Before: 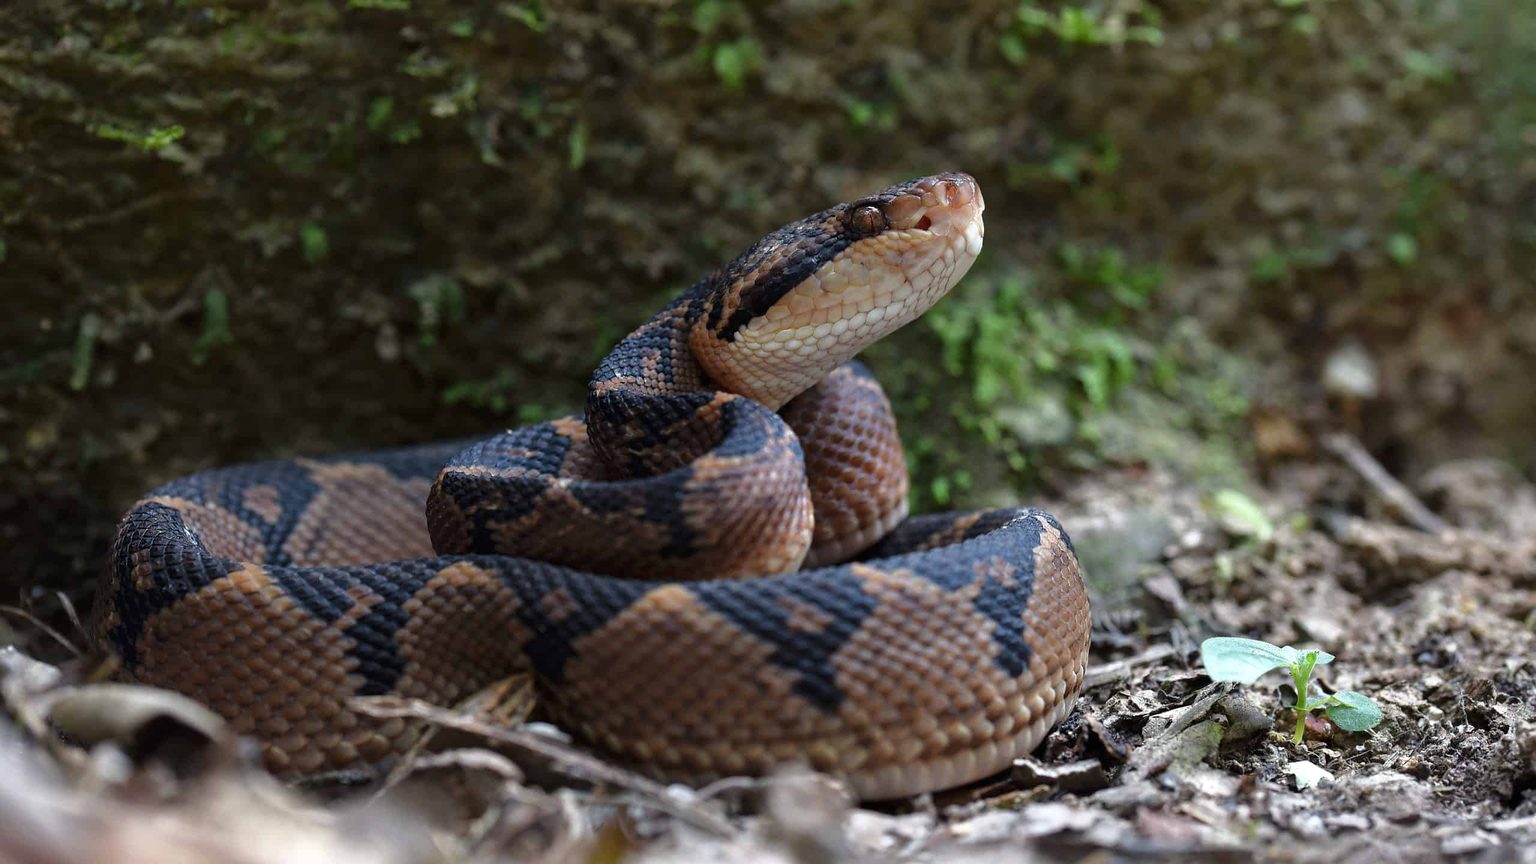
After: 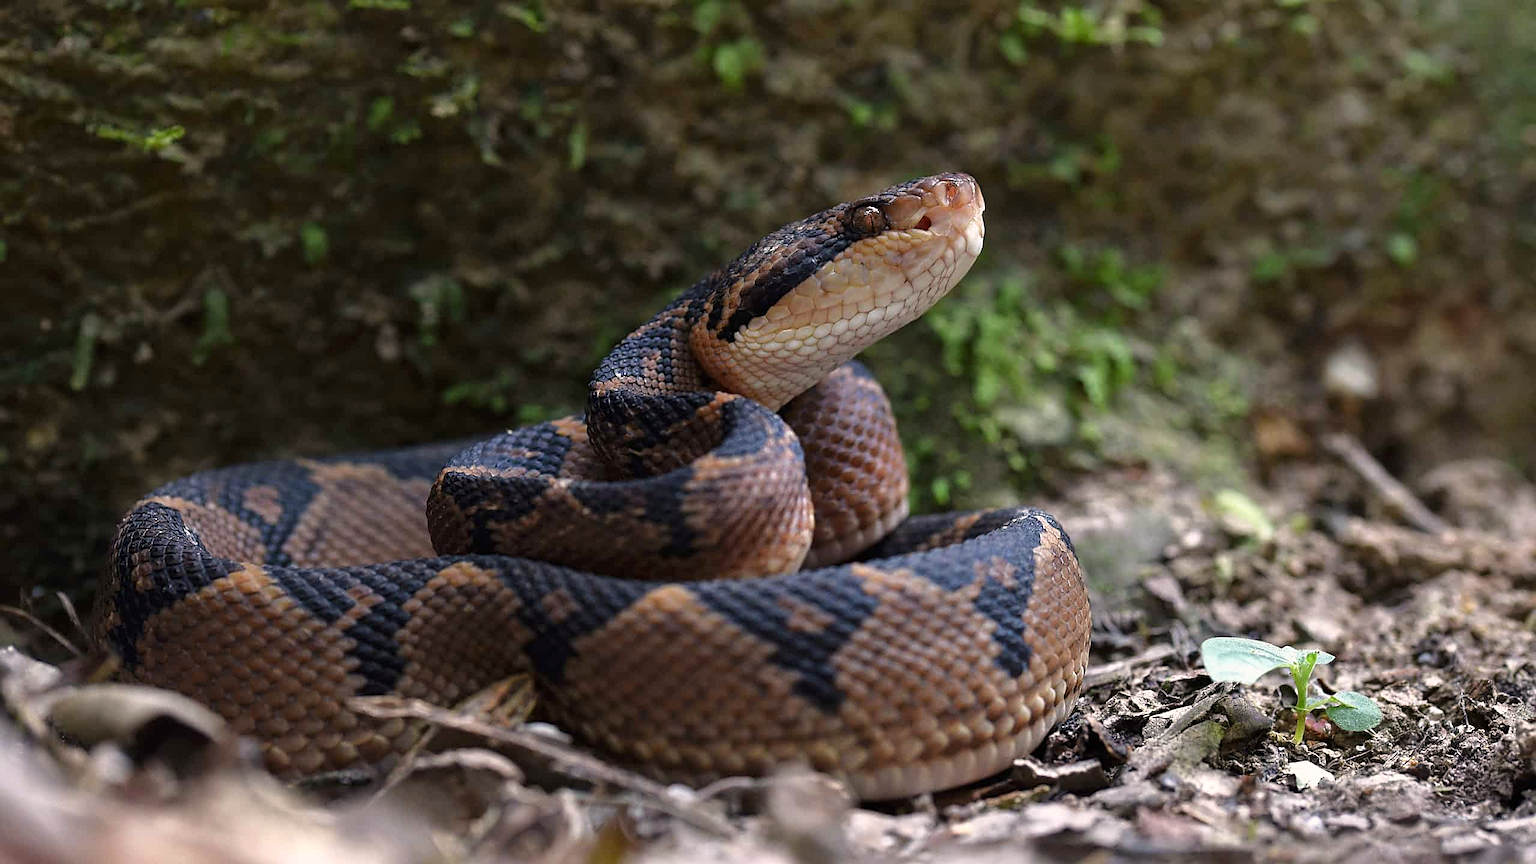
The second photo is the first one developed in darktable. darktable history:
color correction: highlights a* 5.94, highlights b* 4.85
sharpen: on, module defaults
